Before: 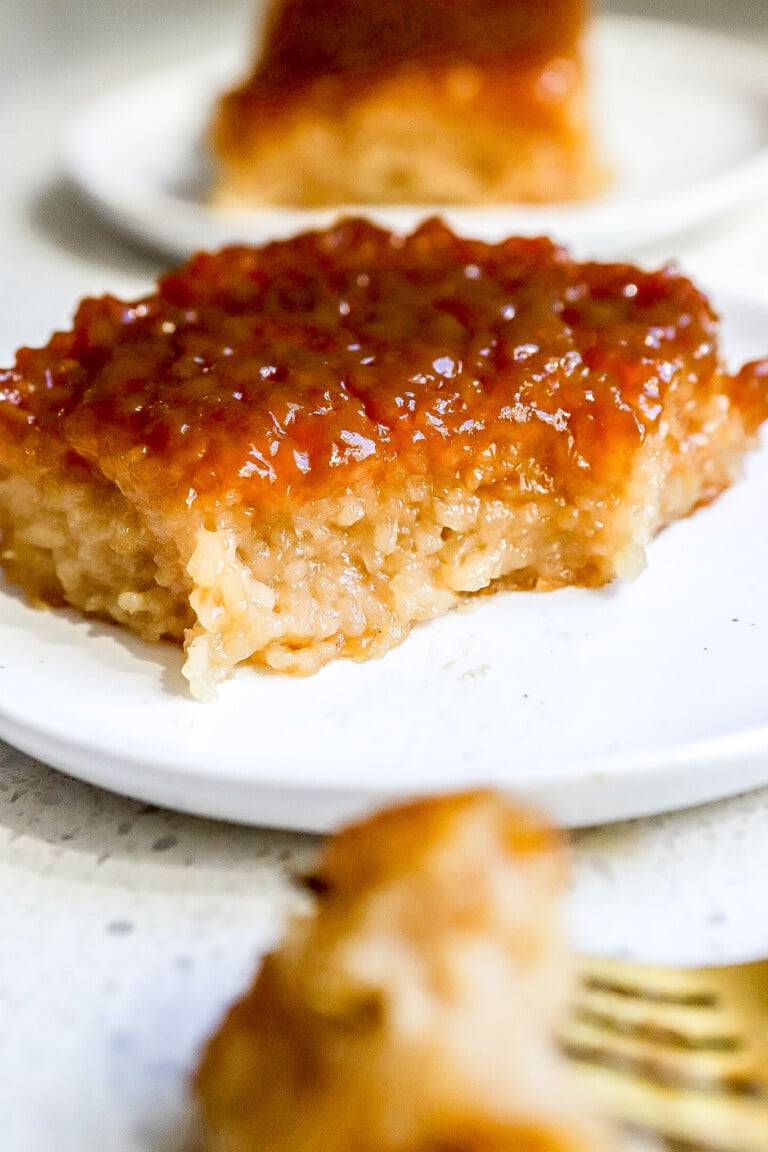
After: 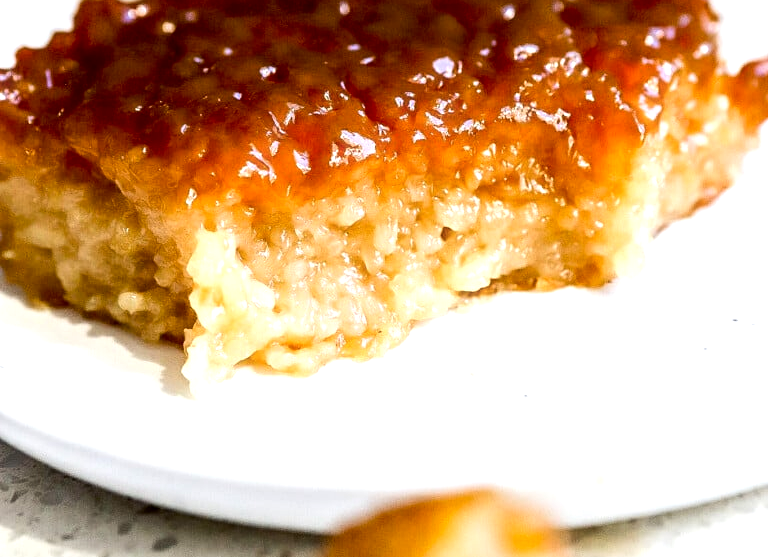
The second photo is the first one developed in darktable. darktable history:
haze removal: strength -0.05
exposure: black level correction 0.009, exposure -0.159 EV, compensate highlight preservation false
crop and rotate: top 26.056%, bottom 25.543%
tone equalizer: -8 EV -0.75 EV, -7 EV -0.7 EV, -6 EV -0.6 EV, -5 EV -0.4 EV, -3 EV 0.4 EV, -2 EV 0.6 EV, -1 EV 0.7 EV, +0 EV 0.75 EV, edges refinement/feathering 500, mask exposure compensation -1.57 EV, preserve details no
